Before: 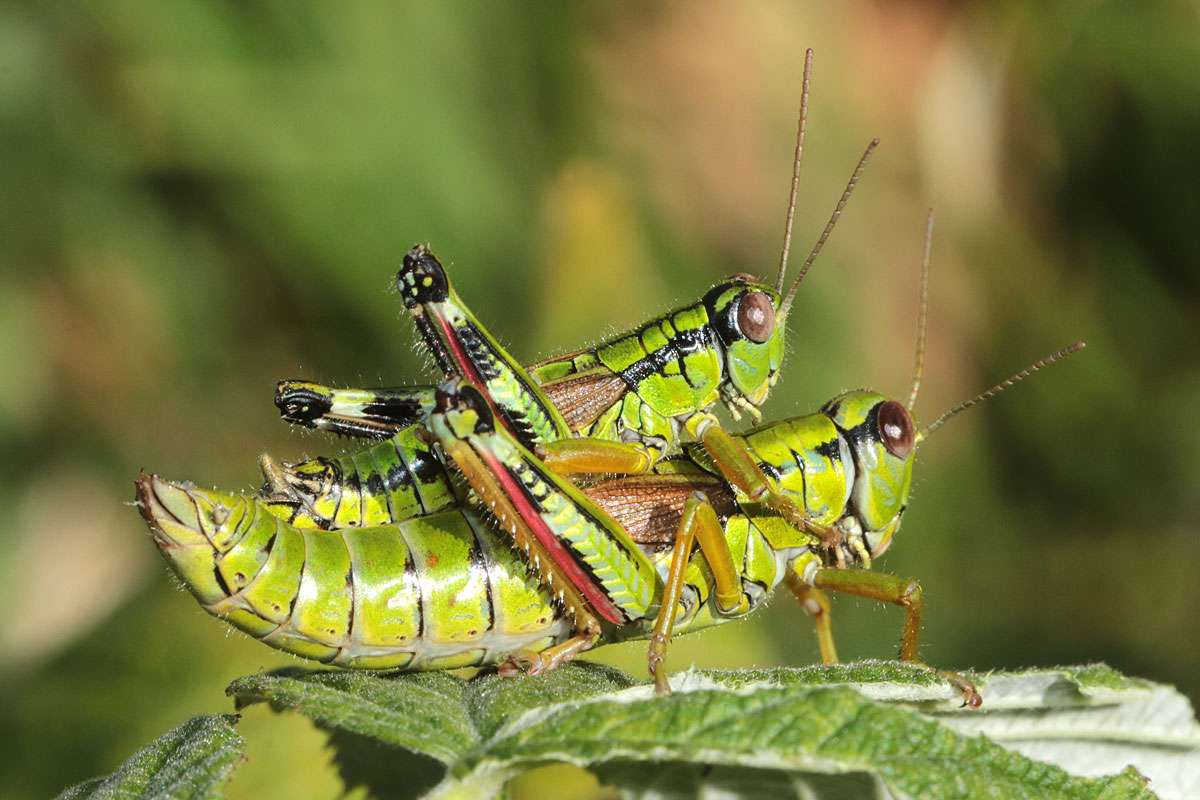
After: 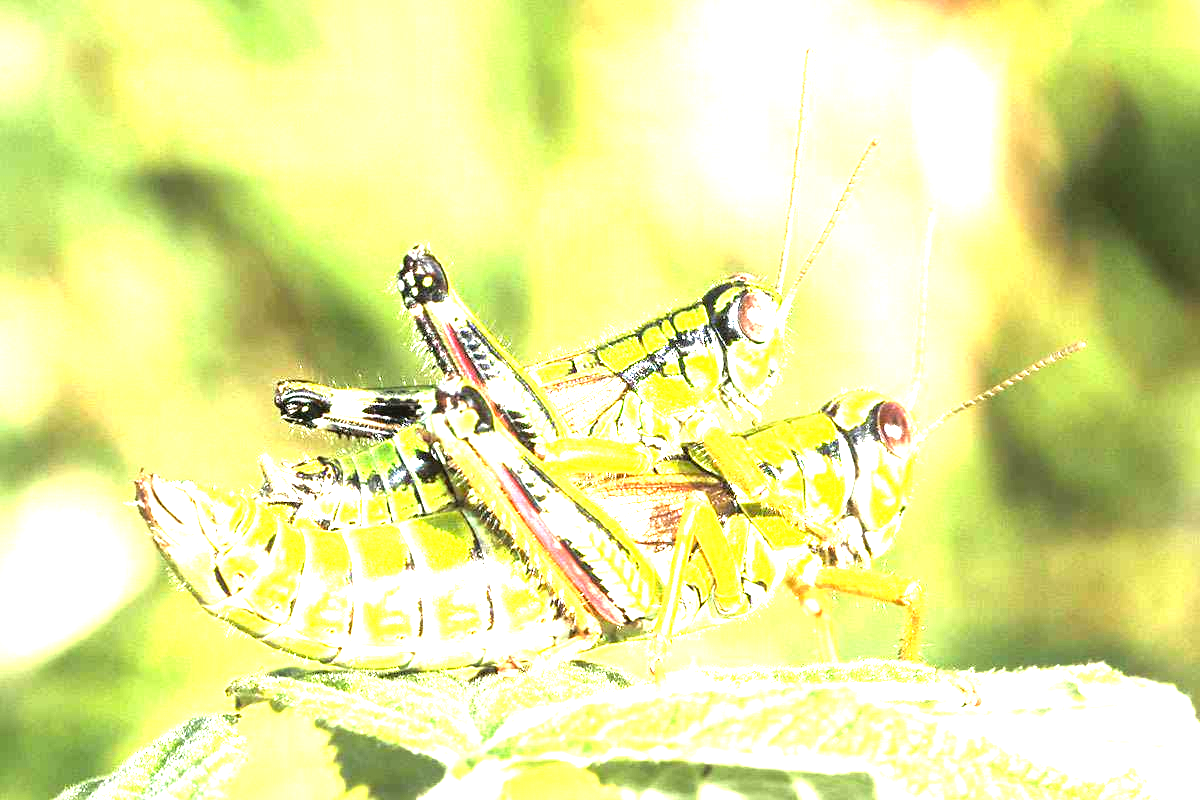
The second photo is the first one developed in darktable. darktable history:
exposure: exposure 2.042 EV, compensate highlight preservation false
tone equalizer: -8 EV -1.12 EV, -7 EV -1.01 EV, -6 EV -0.841 EV, -5 EV -0.56 EV, -3 EV 0.597 EV, -2 EV 0.874 EV, -1 EV 0.998 EV, +0 EV 1.06 EV
local contrast: mode bilateral grid, contrast 19, coarseness 49, detail 119%, midtone range 0.2
